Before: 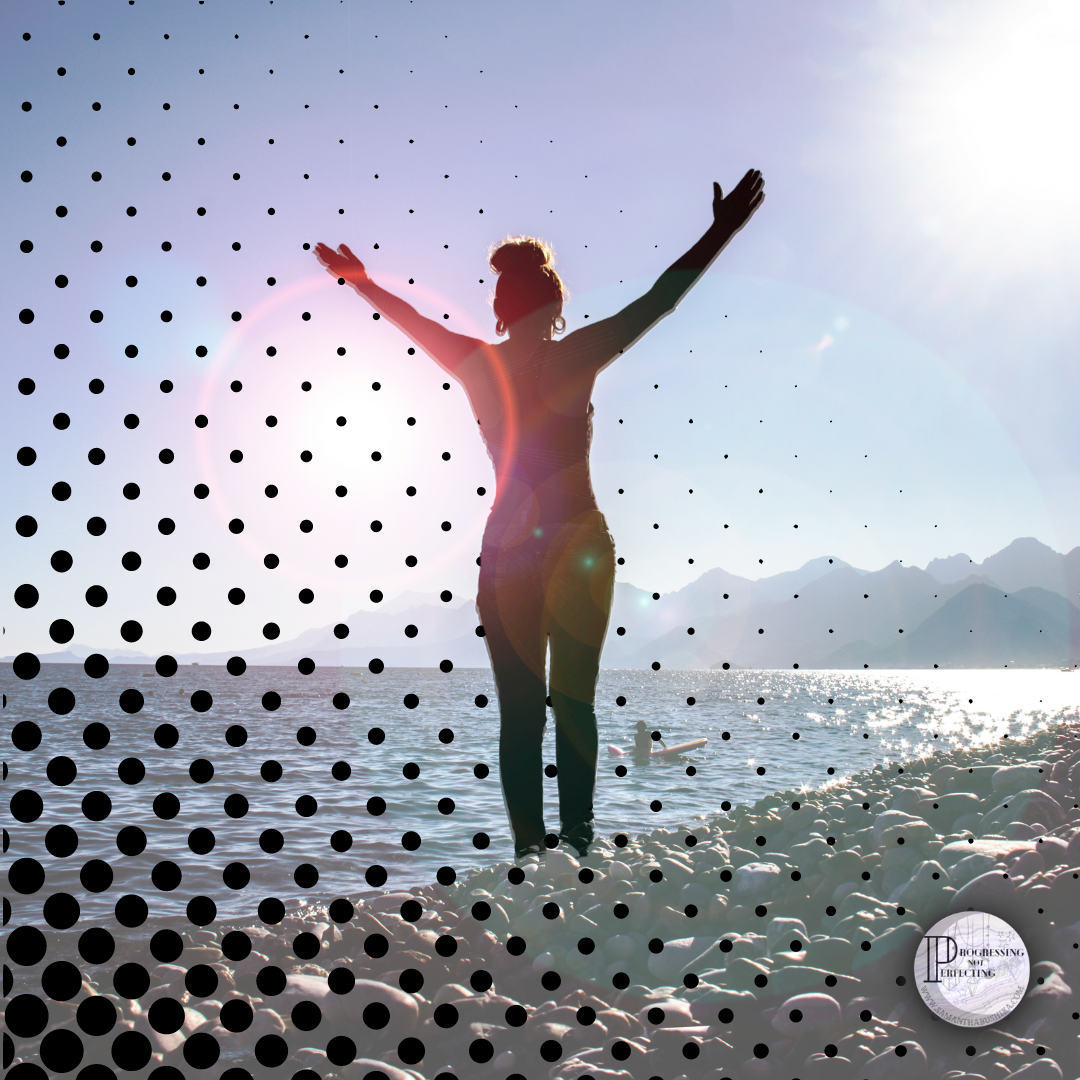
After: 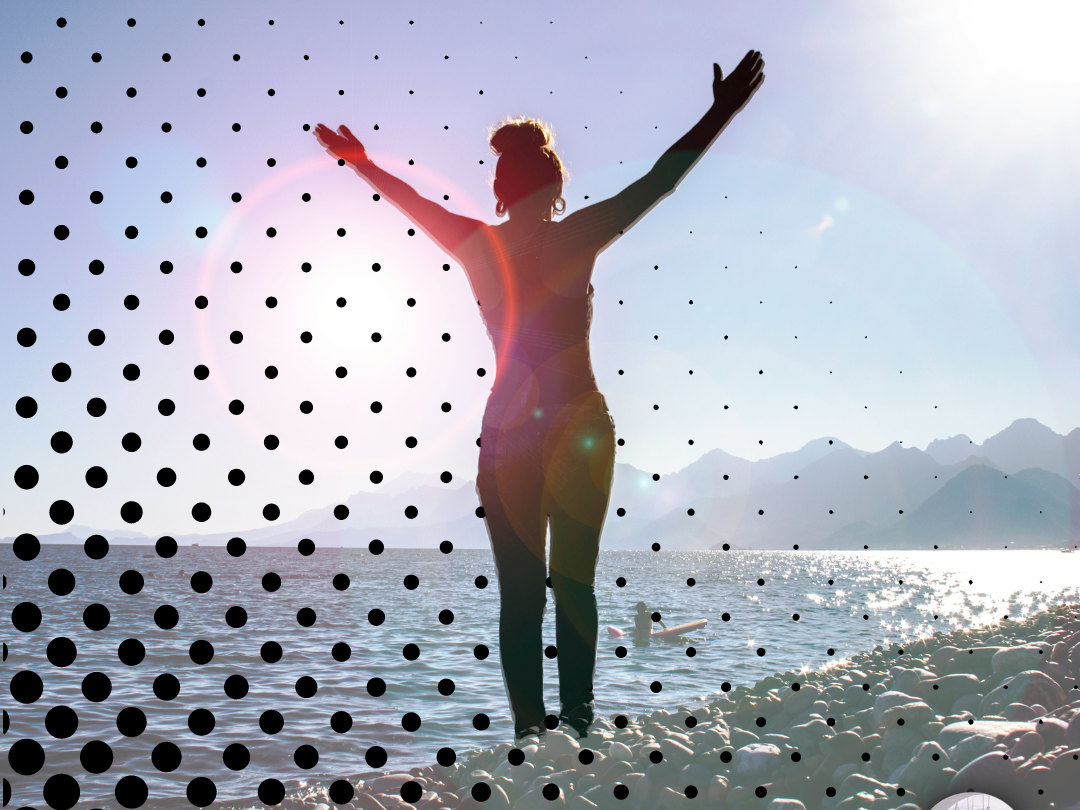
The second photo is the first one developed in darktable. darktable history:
crop: top 11.038%, bottom 13.962%
shadows and highlights: radius 331.84, shadows 53.55, highlights -100, compress 94.63%, highlights color adjustment 73.23%, soften with gaussian
color balance rgb: shadows fall-off 101%, linear chroma grading › mid-tones 7.63%, perceptual saturation grading › mid-tones 11.68%, mask middle-gray fulcrum 22.45%, global vibrance 10.11%, saturation formula JzAzBz (2021)
